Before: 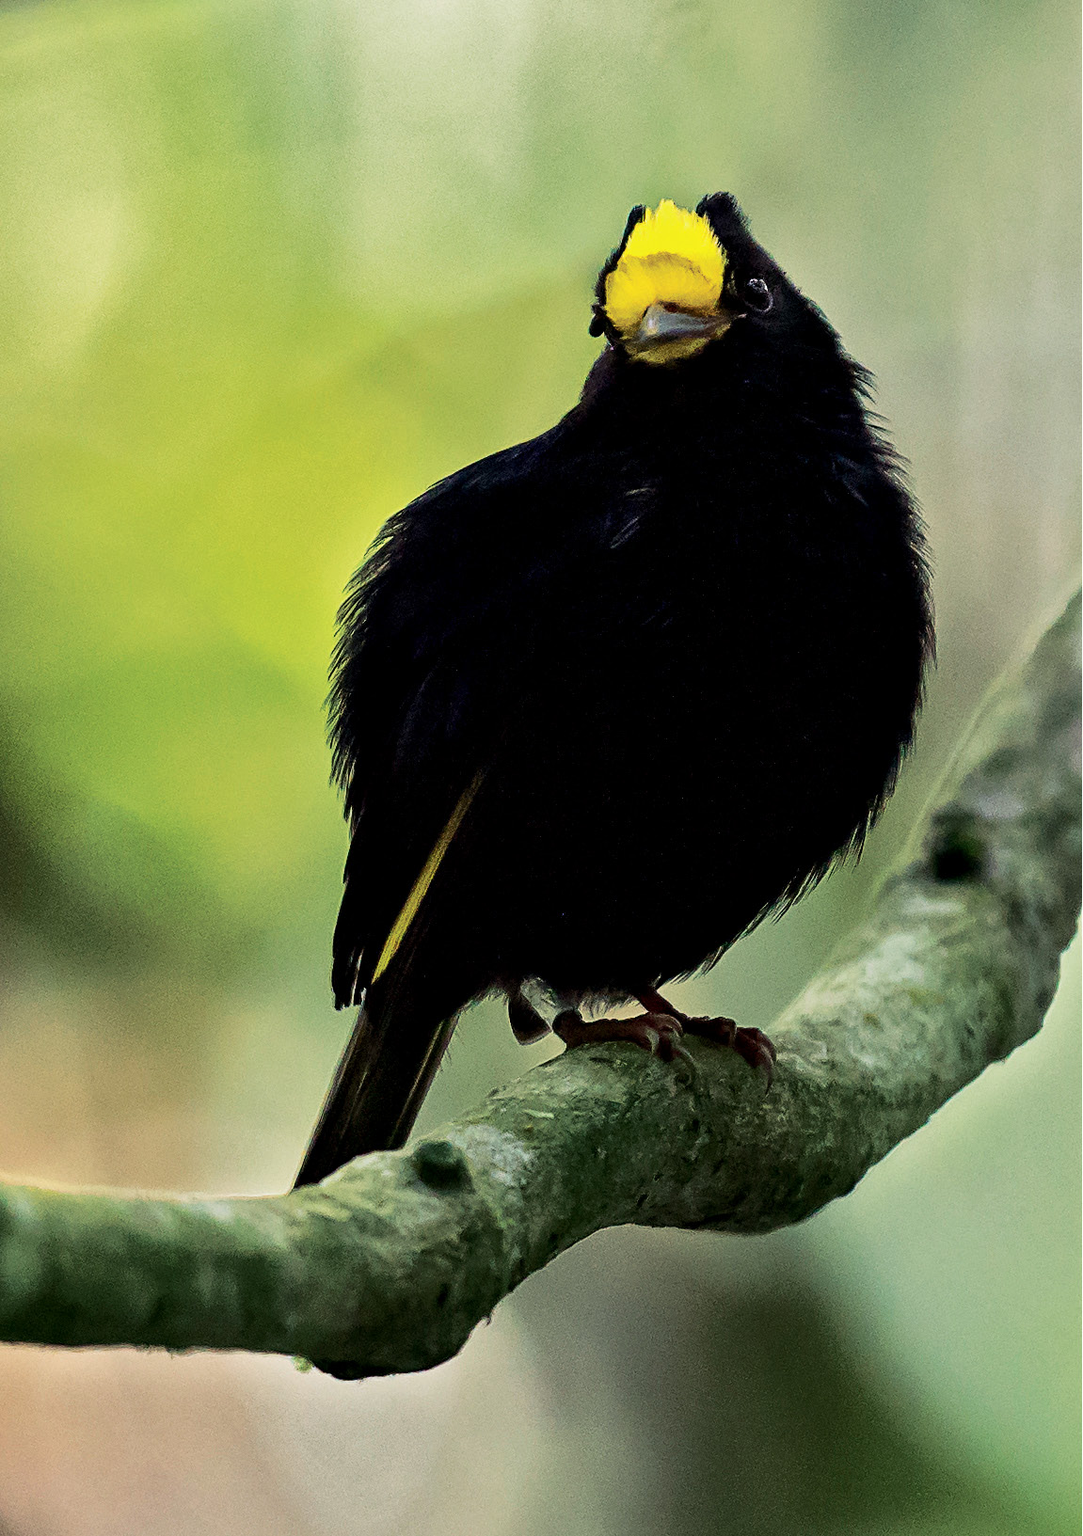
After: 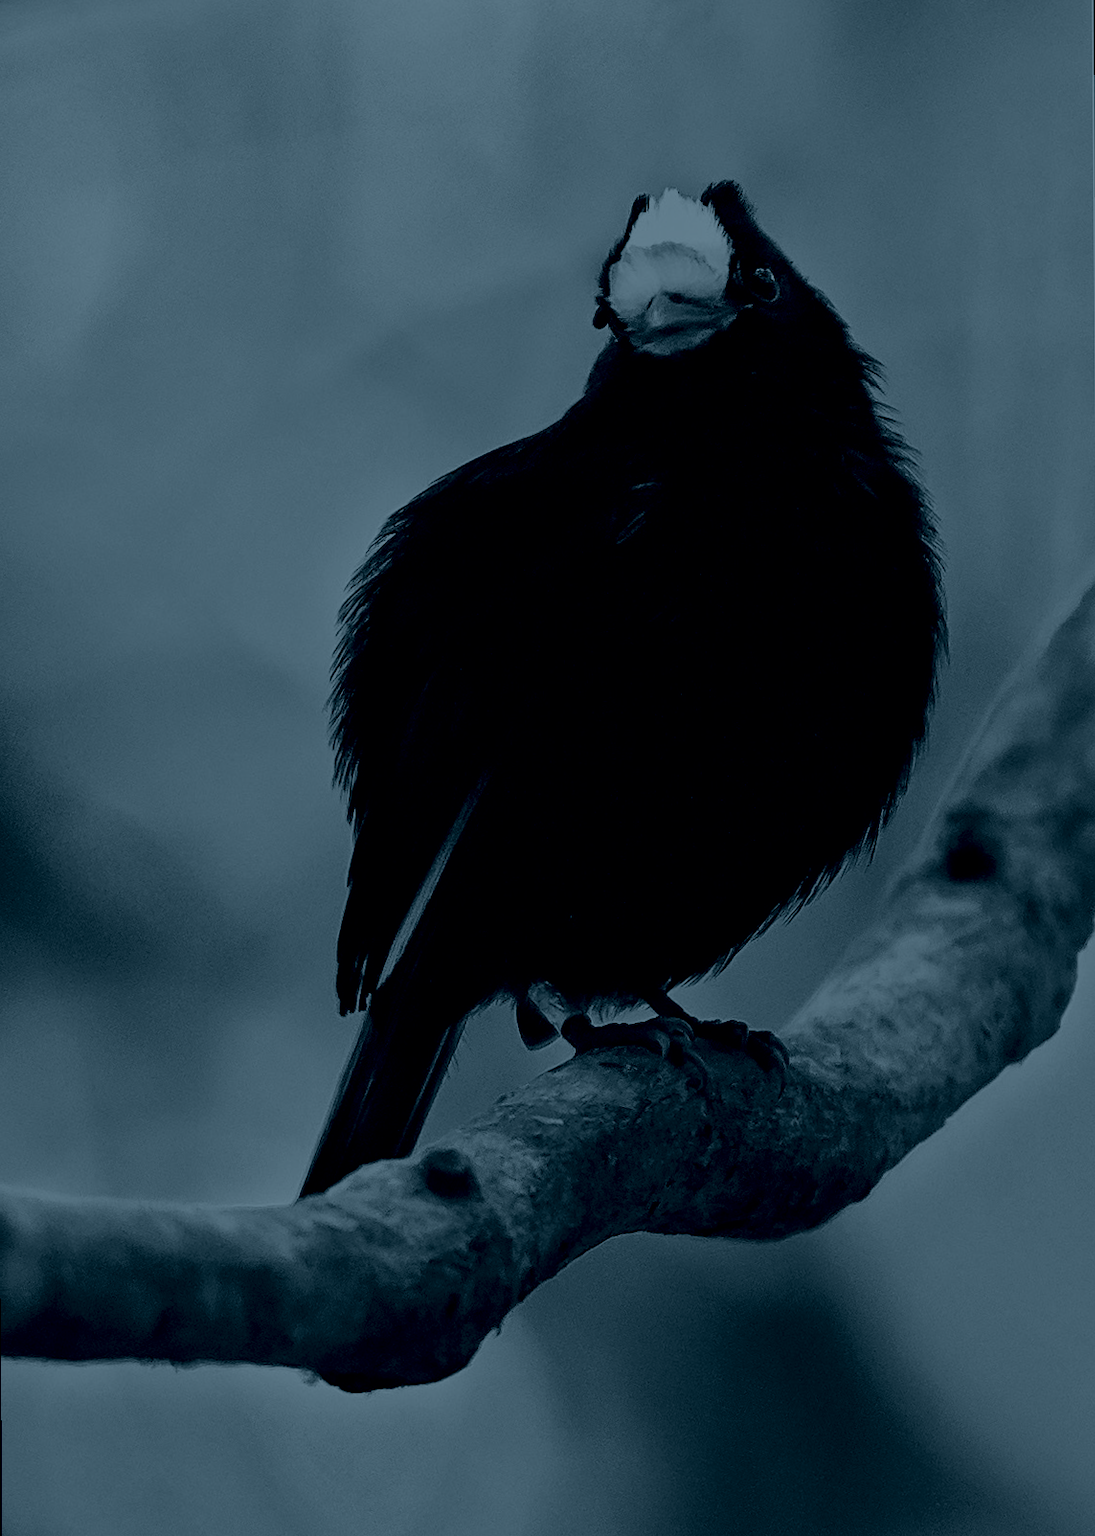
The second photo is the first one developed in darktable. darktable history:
colorize: hue 194.4°, saturation 29%, source mix 61.75%, lightness 3.98%, version 1
tone equalizer: on, module defaults
rotate and perspective: rotation -0.45°, automatic cropping original format, crop left 0.008, crop right 0.992, crop top 0.012, crop bottom 0.988
